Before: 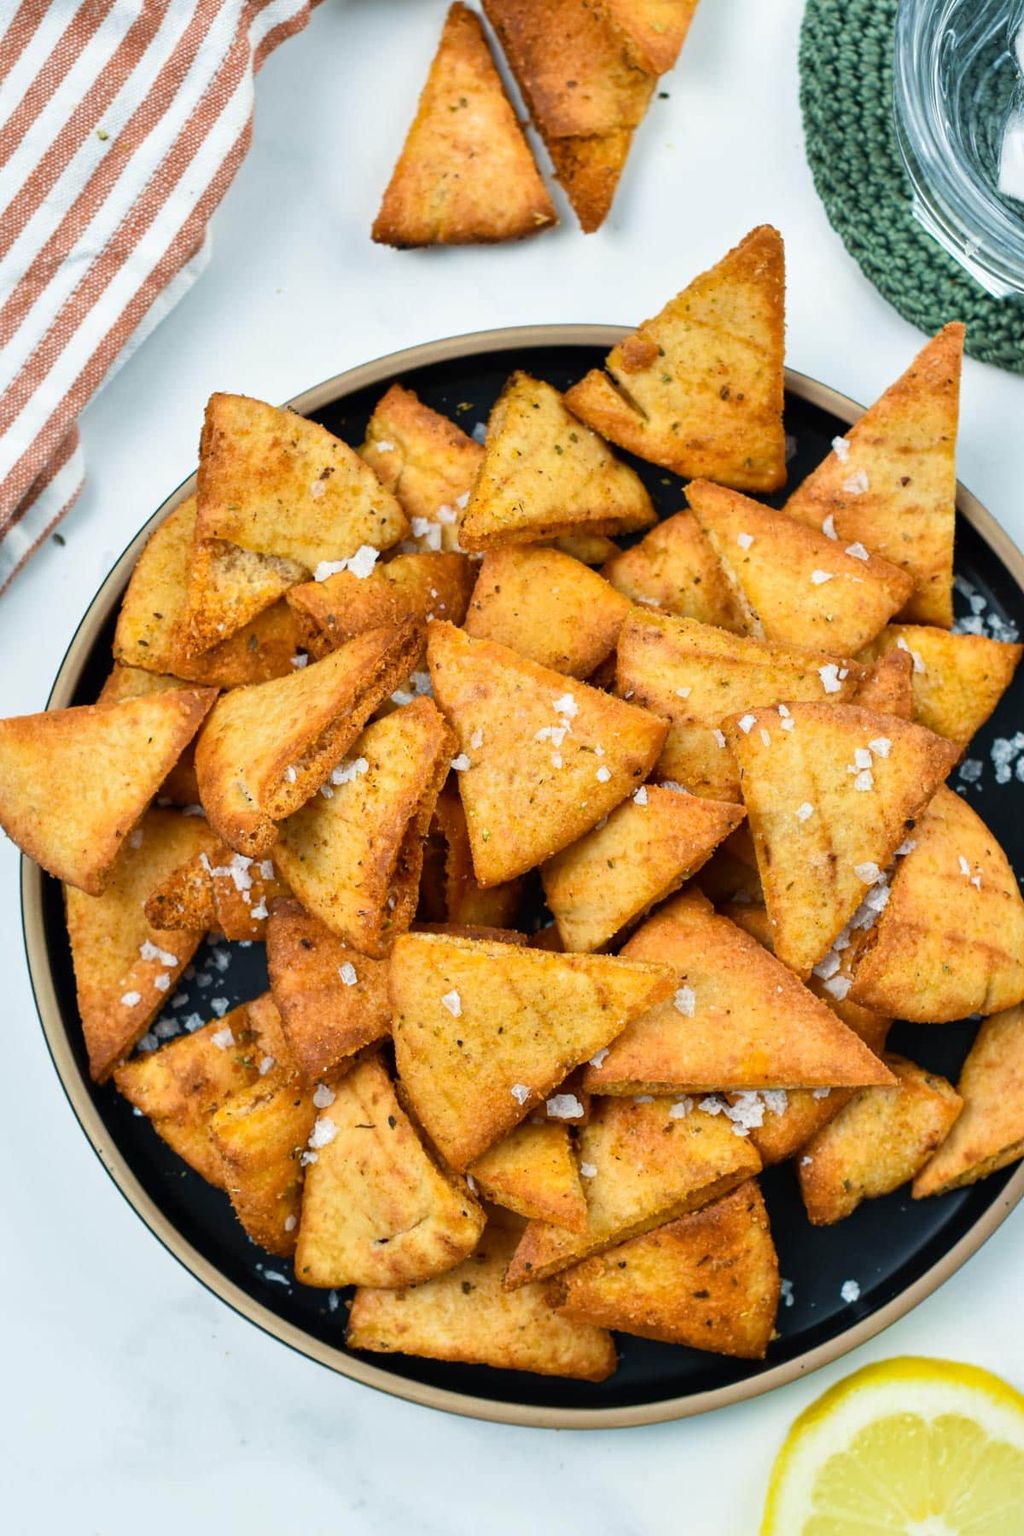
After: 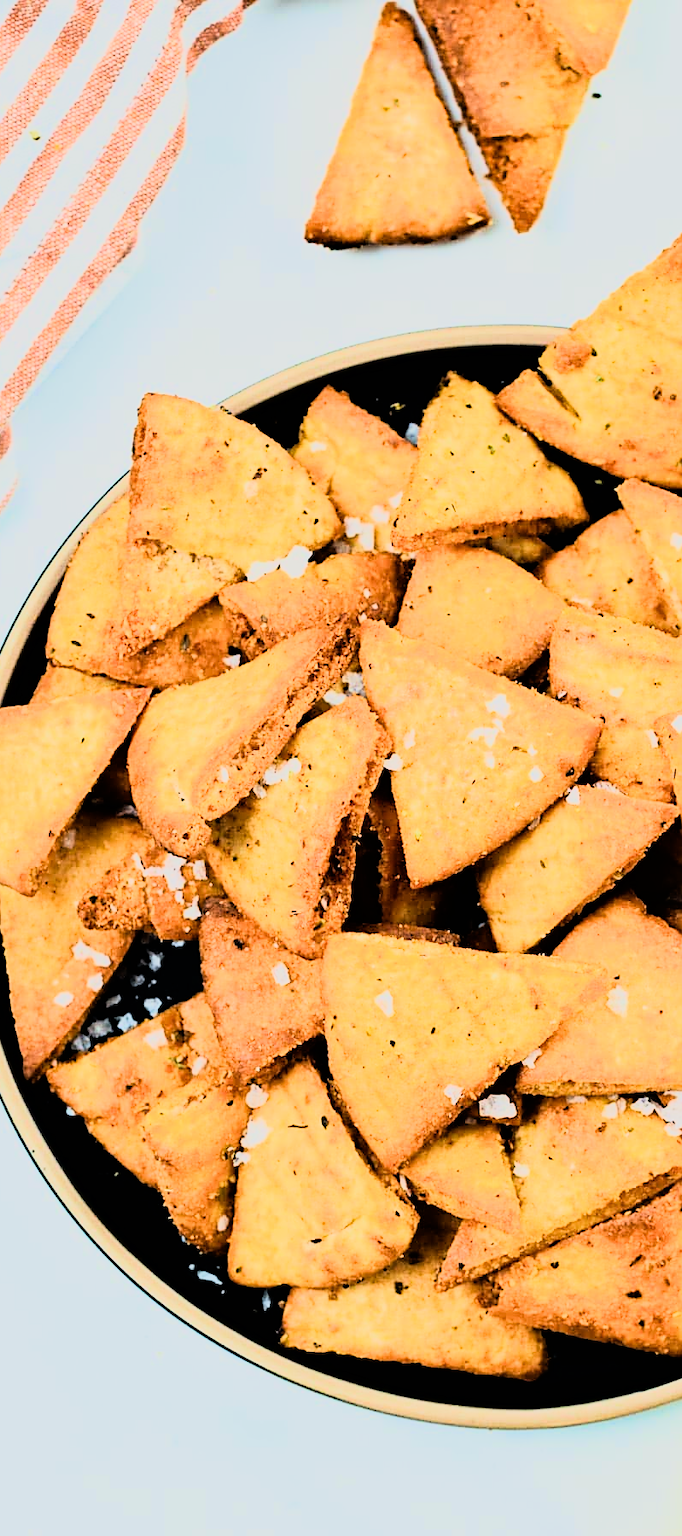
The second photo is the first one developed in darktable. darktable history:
contrast brightness saturation: contrast 0.05
haze removal: compatibility mode true, adaptive false
sharpen: on, module defaults
crop and rotate: left 6.617%, right 26.717%
rgb curve: curves: ch0 [(0, 0) (0.21, 0.15) (0.24, 0.21) (0.5, 0.75) (0.75, 0.96) (0.89, 0.99) (1, 1)]; ch1 [(0, 0.02) (0.21, 0.13) (0.25, 0.2) (0.5, 0.67) (0.75, 0.9) (0.89, 0.97) (1, 1)]; ch2 [(0, 0.02) (0.21, 0.13) (0.25, 0.2) (0.5, 0.67) (0.75, 0.9) (0.89, 0.97) (1, 1)], compensate middle gray true
filmic rgb: black relative exposure -11.88 EV, white relative exposure 5.43 EV, threshold 3 EV, hardness 4.49, latitude 50%, contrast 1.14, color science v5 (2021), contrast in shadows safe, contrast in highlights safe, enable highlight reconstruction true
